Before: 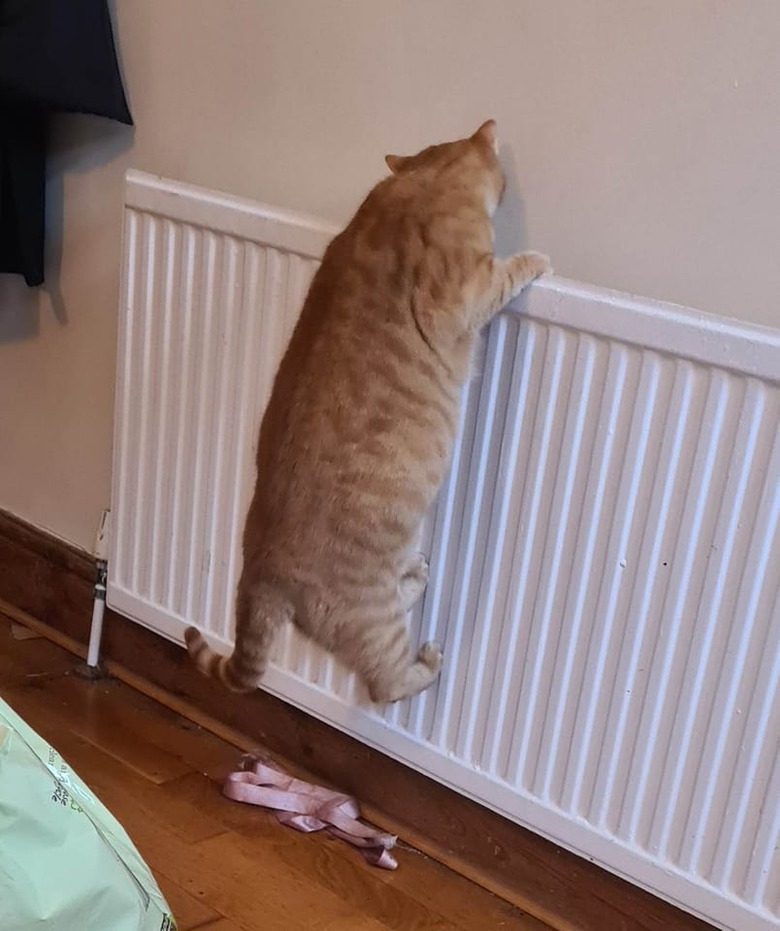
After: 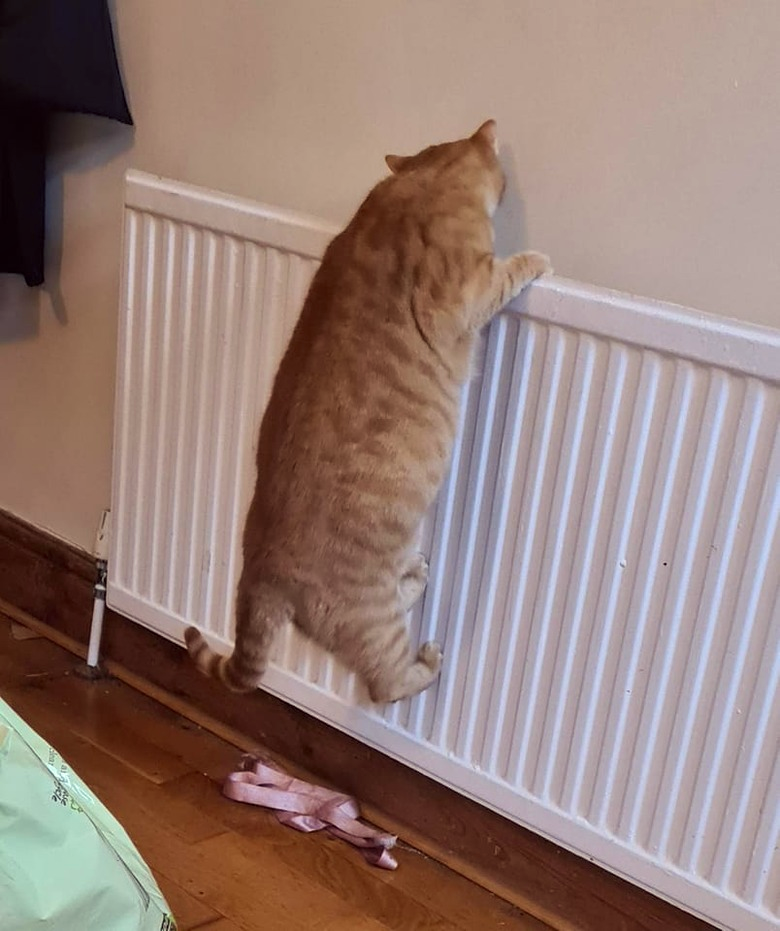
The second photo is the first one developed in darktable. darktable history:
contrast brightness saturation: saturation -0.06
velvia: strength 14.83%
contrast equalizer: y [[0.6 ×6], [0.55 ×6], [0 ×6], [0 ×6], [0 ×6]], mix 0.168
color correction: highlights a* -1.01, highlights b* 4.5, shadows a* 3.66
